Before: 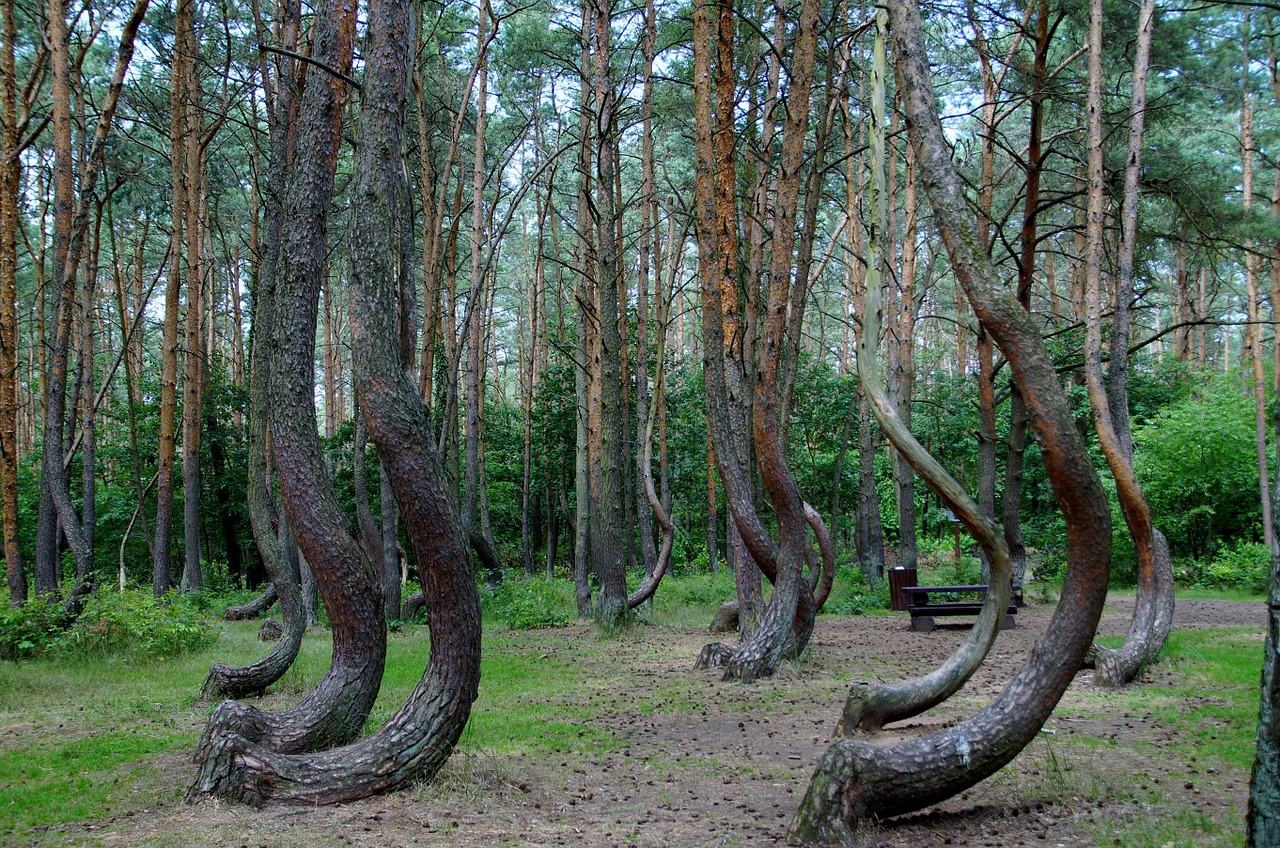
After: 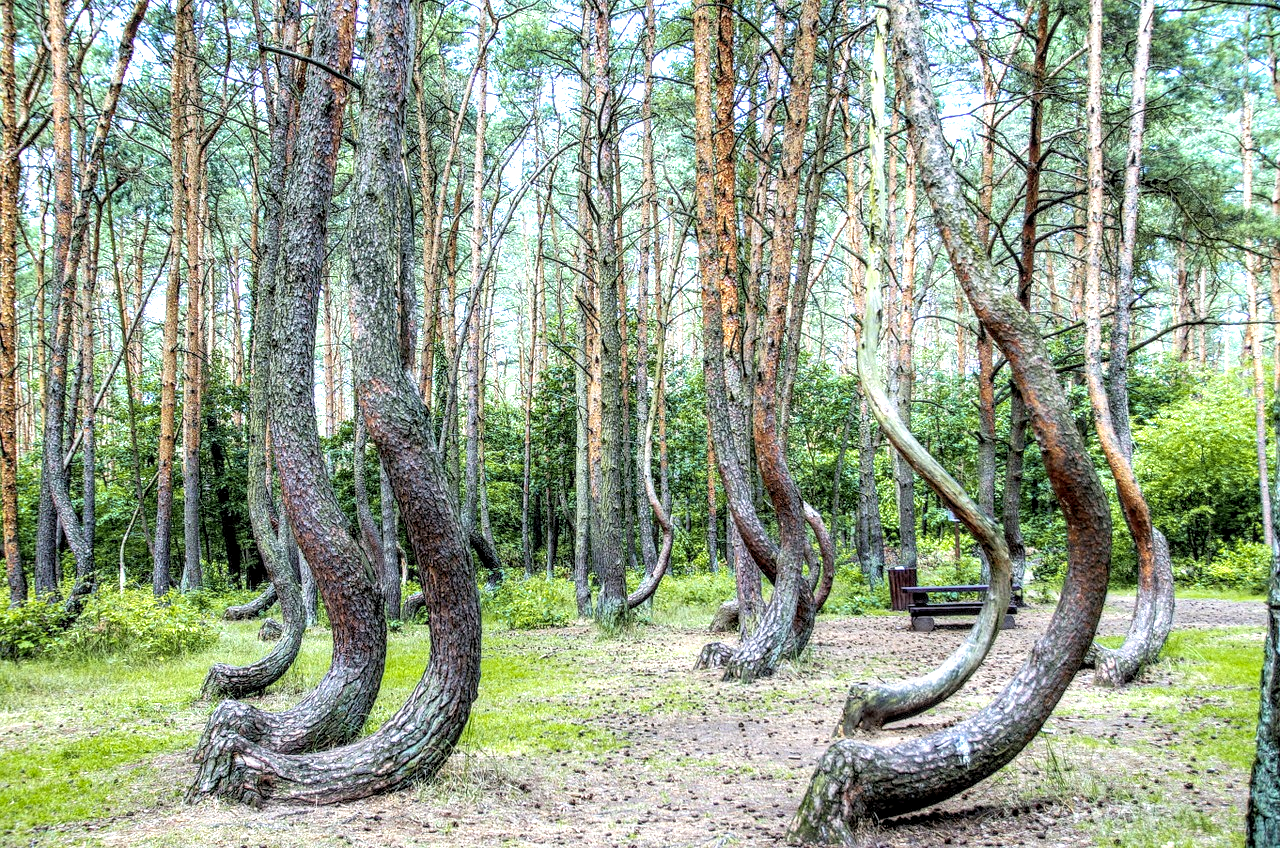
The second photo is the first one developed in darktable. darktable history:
color zones: curves: ch2 [(0, 0.5) (0.143, 0.5) (0.286, 0.489) (0.415, 0.421) (0.571, 0.5) (0.714, 0.5) (0.857, 0.5) (1, 0.5)]
contrast brightness saturation: brightness 0.28
local contrast: highlights 0%, shadows 0%, detail 182%
base curve: curves: ch0 [(0, 0) (0.495, 0.917) (1, 1)], preserve colors none
